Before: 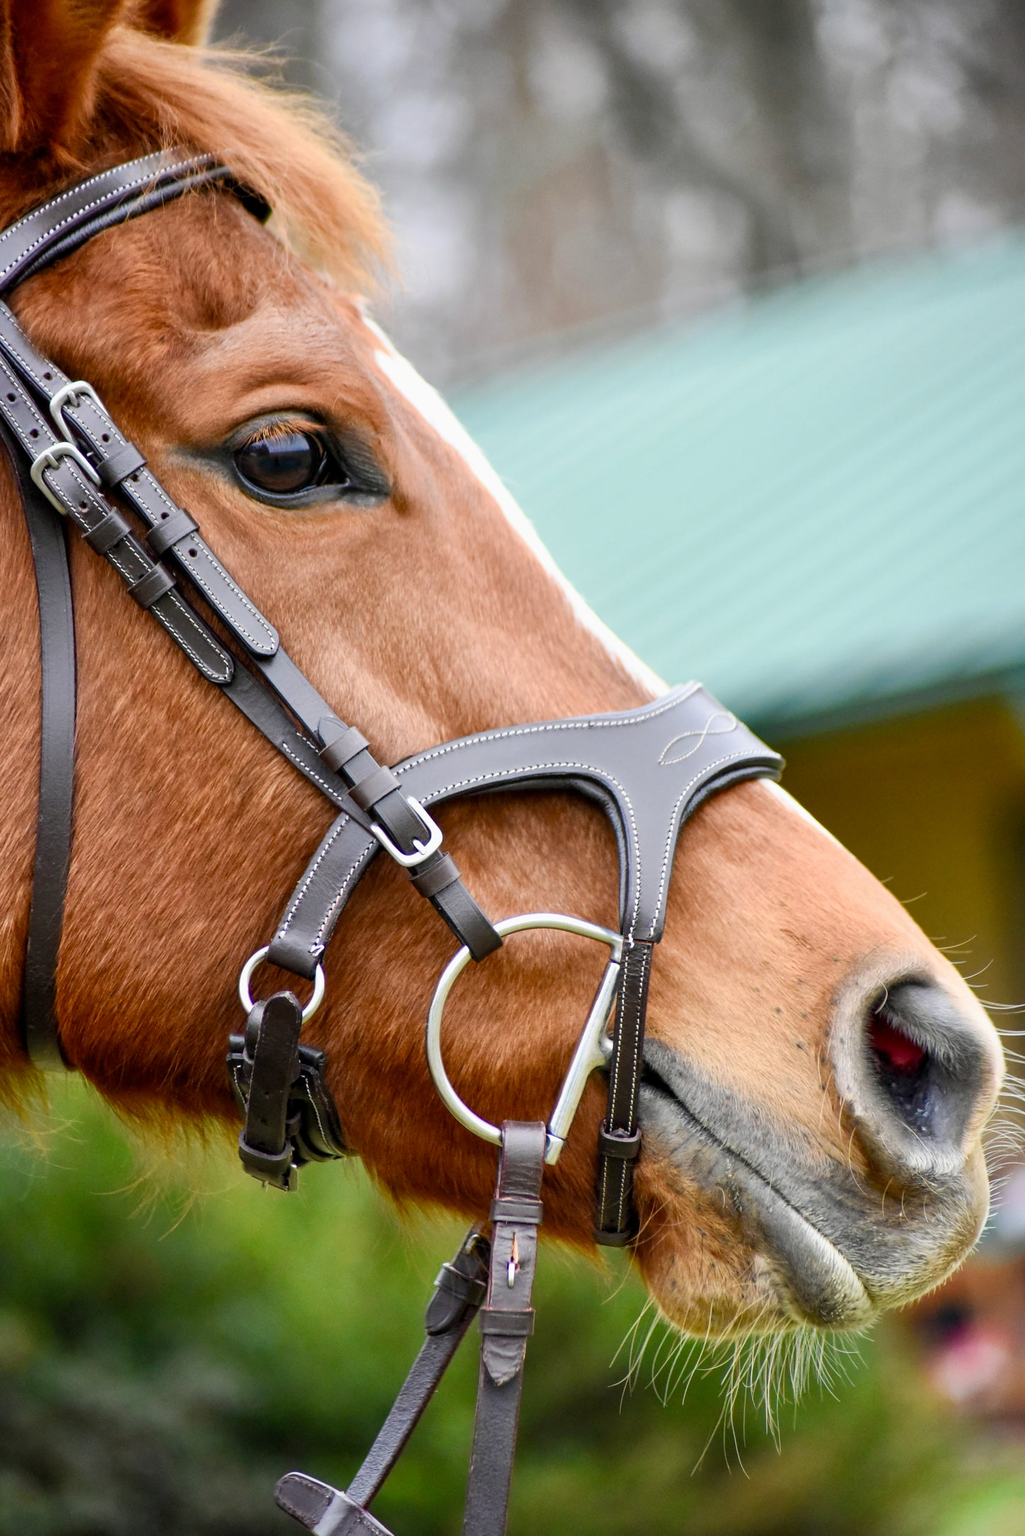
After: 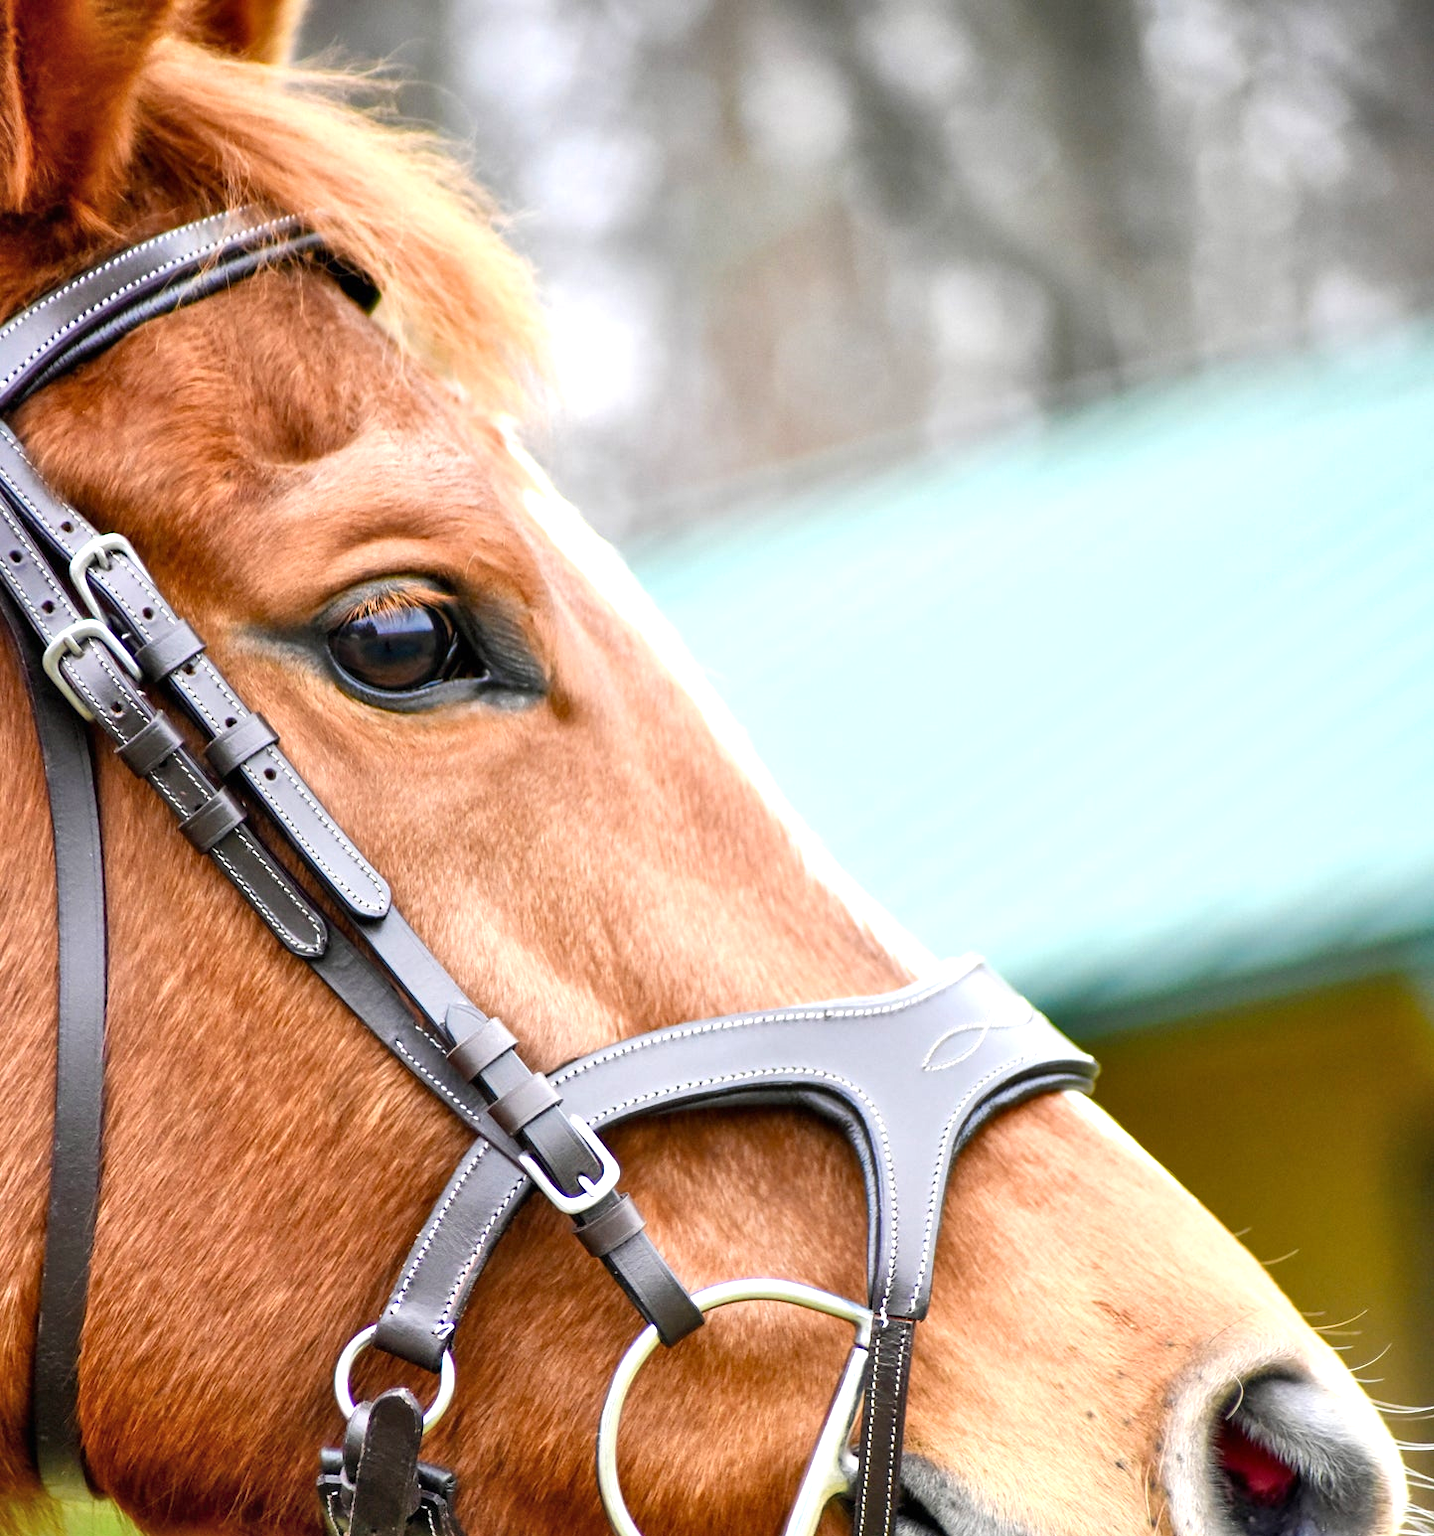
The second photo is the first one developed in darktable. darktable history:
shadows and highlights: shadows 75, highlights -25, soften with gaussian
exposure: black level correction 0, exposure 0.7 EV, compensate exposure bias true, compensate highlight preservation false
crop: bottom 28.576%
